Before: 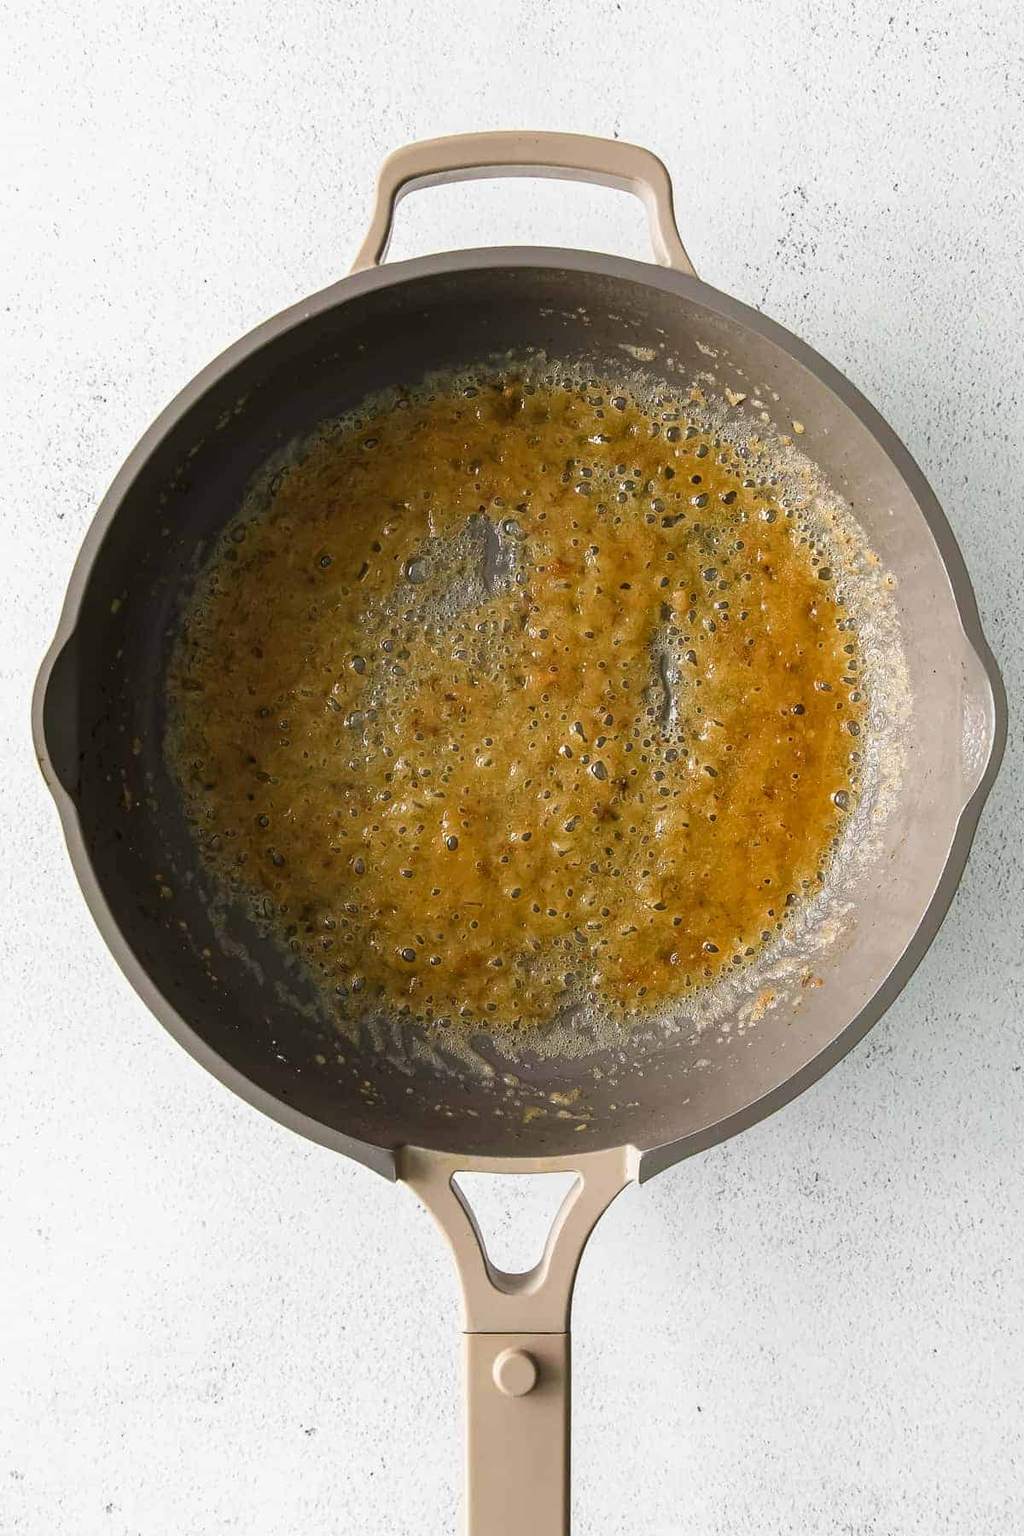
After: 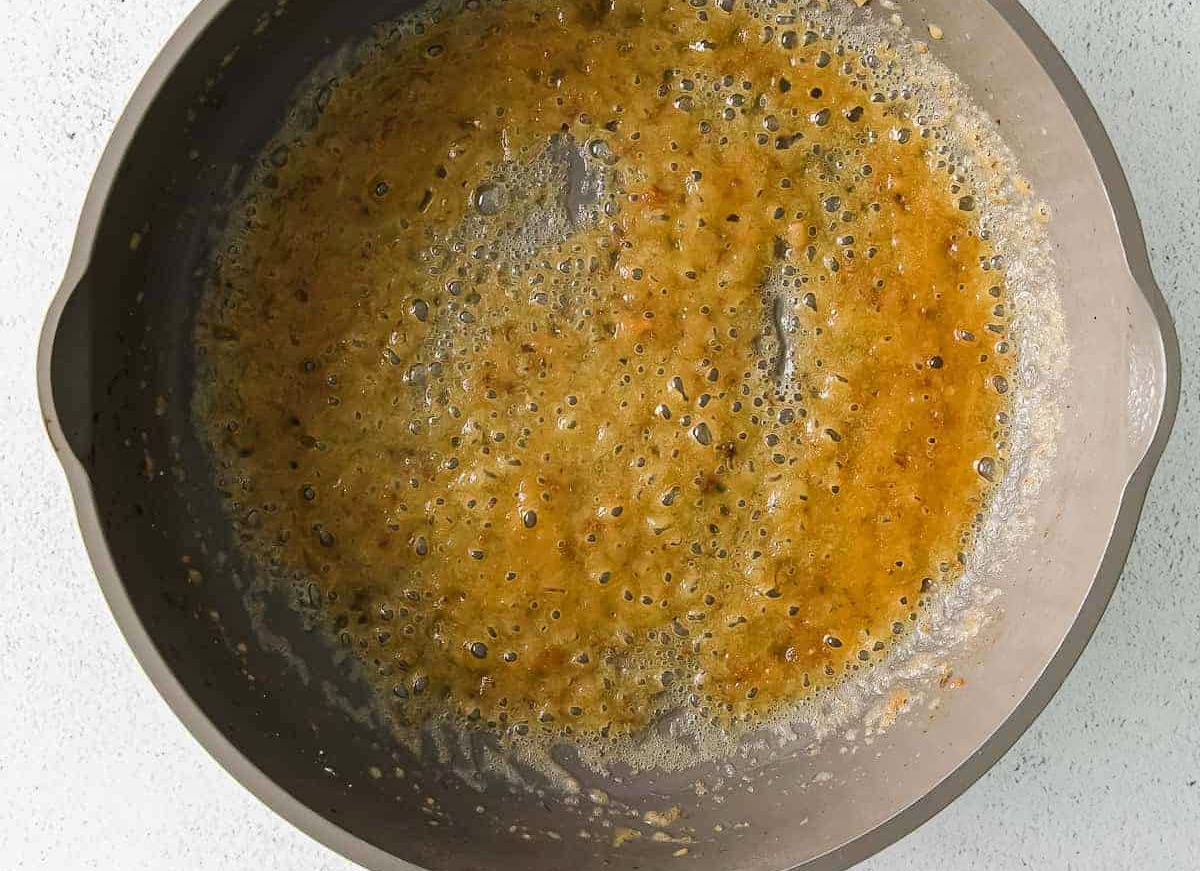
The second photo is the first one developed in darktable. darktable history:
crop and rotate: top 26.056%, bottom 25.543%
base curve: curves: ch0 [(0, 0) (0.262, 0.32) (0.722, 0.705) (1, 1)]
exposure: compensate highlight preservation false
